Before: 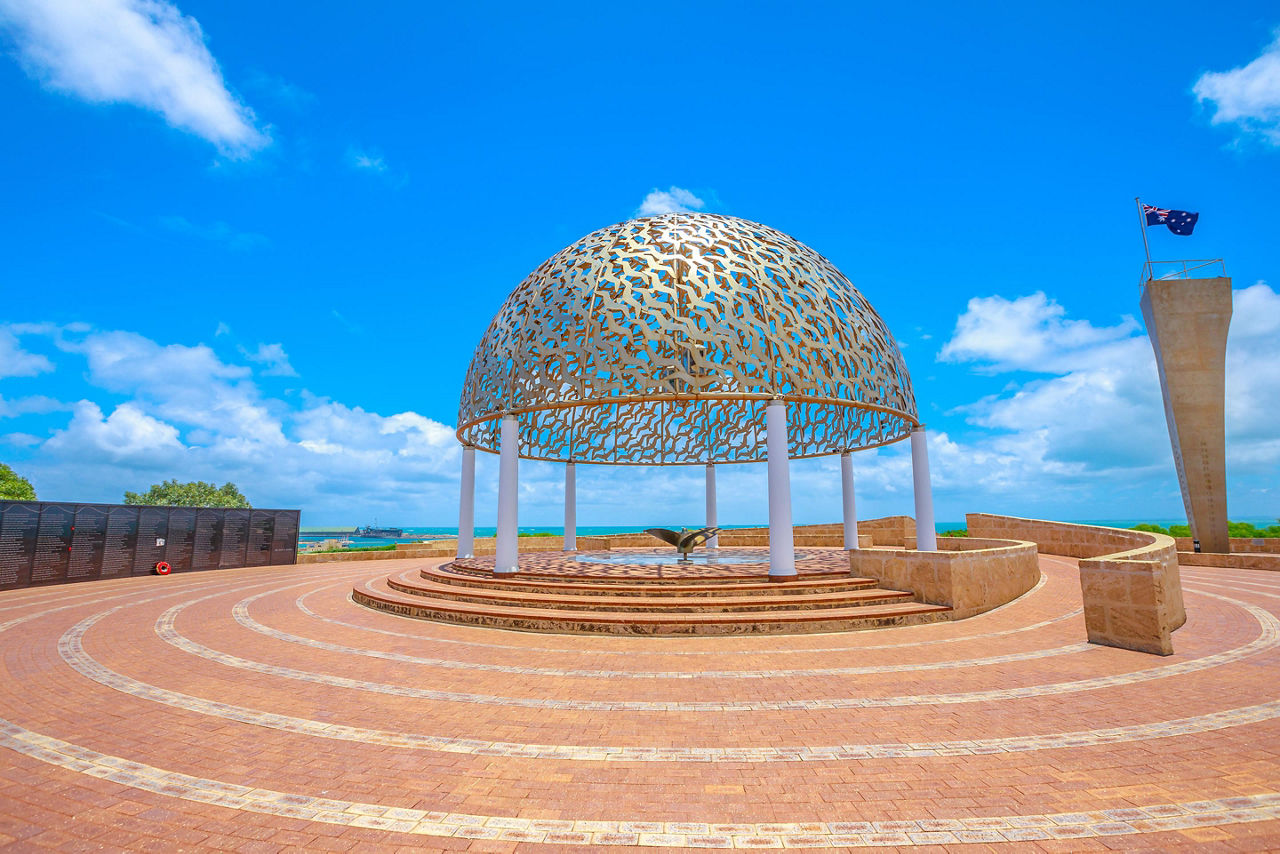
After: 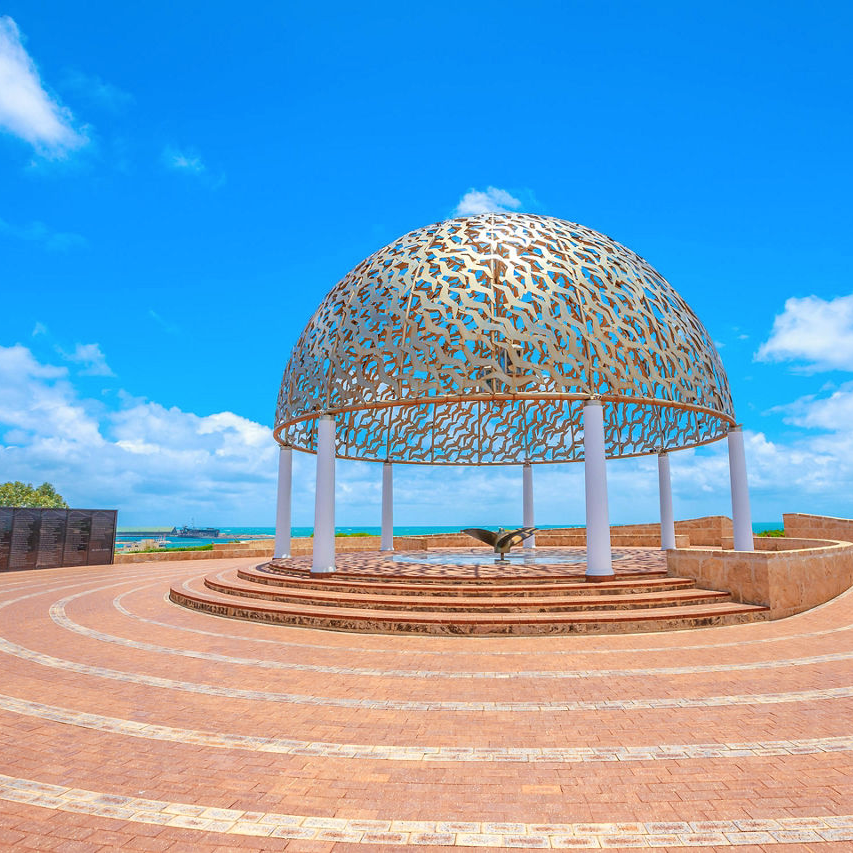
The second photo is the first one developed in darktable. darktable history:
crop and rotate: left 14.318%, right 19.02%
color zones: curves: ch1 [(0, 0.455) (0.063, 0.455) (0.286, 0.495) (0.429, 0.5) (0.571, 0.5) (0.714, 0.5) (0.857, 0.5) (1, 0.455)]; ch2 [(0, 0.532) (0.063, 0.521) (0.233, 0.447) (0.429, 0.489) (0.571, 0.5) (0.714, 0.5) (0.857, 0.5) (1, 0.532)]
base curve: curves: ch0 [(0, 0) (0.472, 0.508) (1, 1)], preserve colors none
